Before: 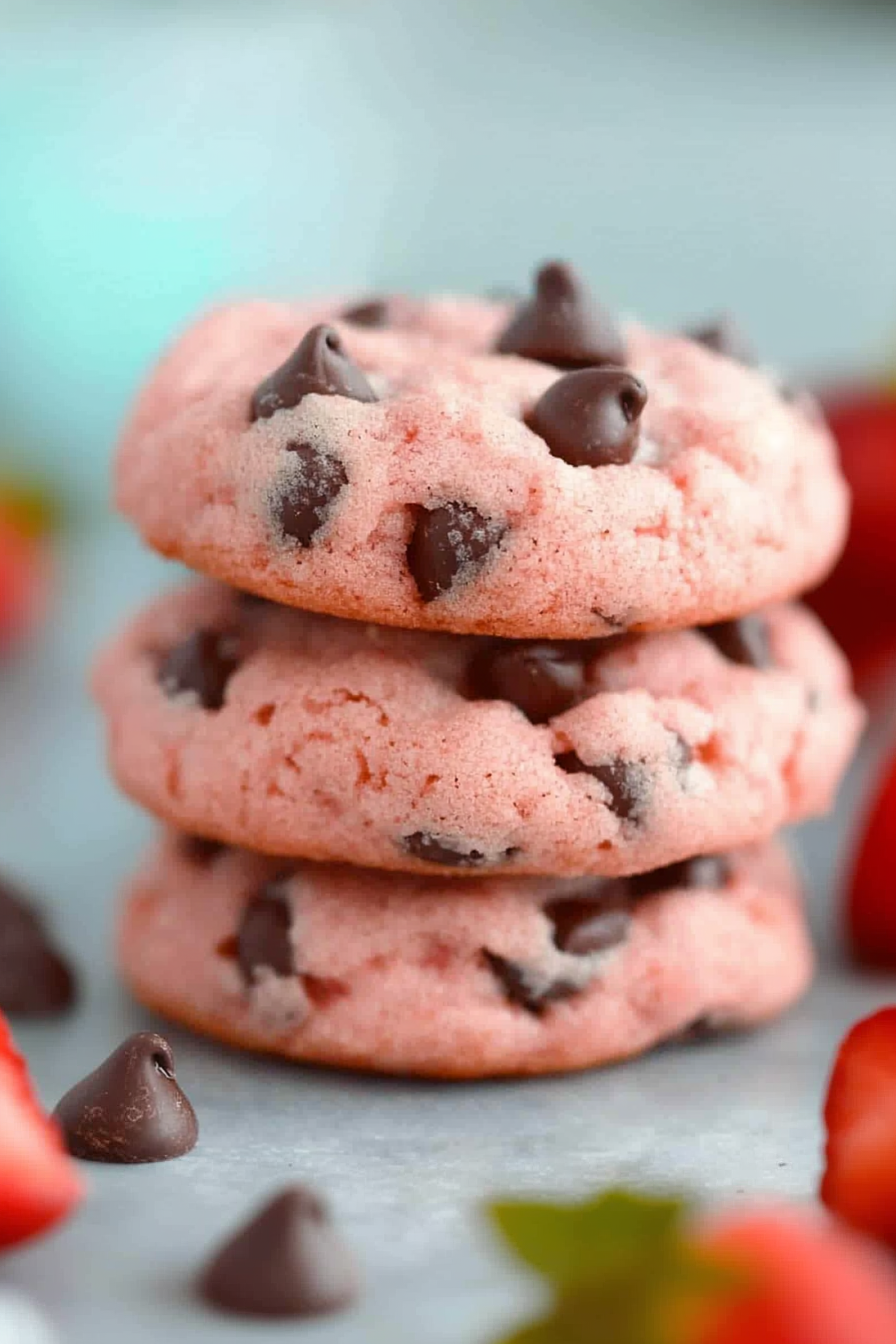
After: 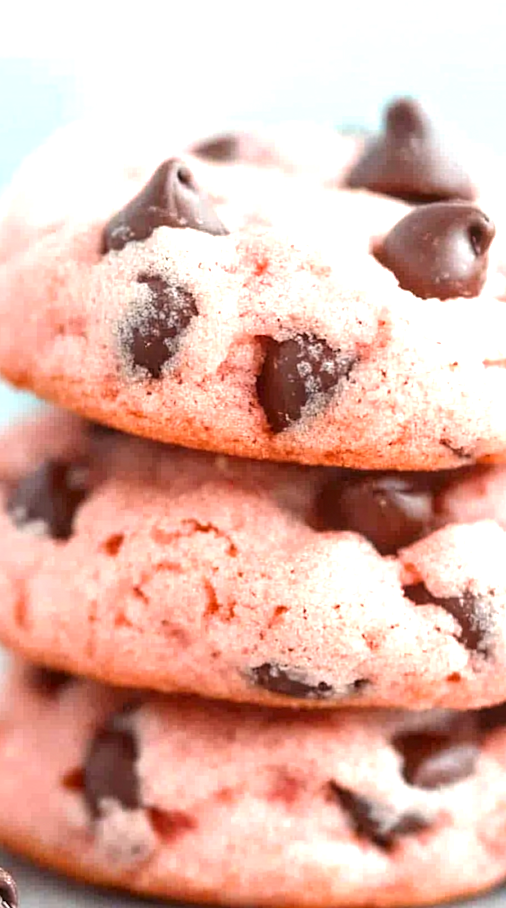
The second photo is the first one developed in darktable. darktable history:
rotate and perspective: rotation 0.226°, lens shift (vertical) -0.042, crop left 0.023, crop right 0.982, crop top 0.006, crop bottom 0.994
local contrast: detail 130%
exposure: black level correction 0, exposure 1.1 EV, compensate exposure bias true, compensate highlight preservation false
crop: left 16.202%, top 11.208%, right 26.045%, bottom 20.557%
